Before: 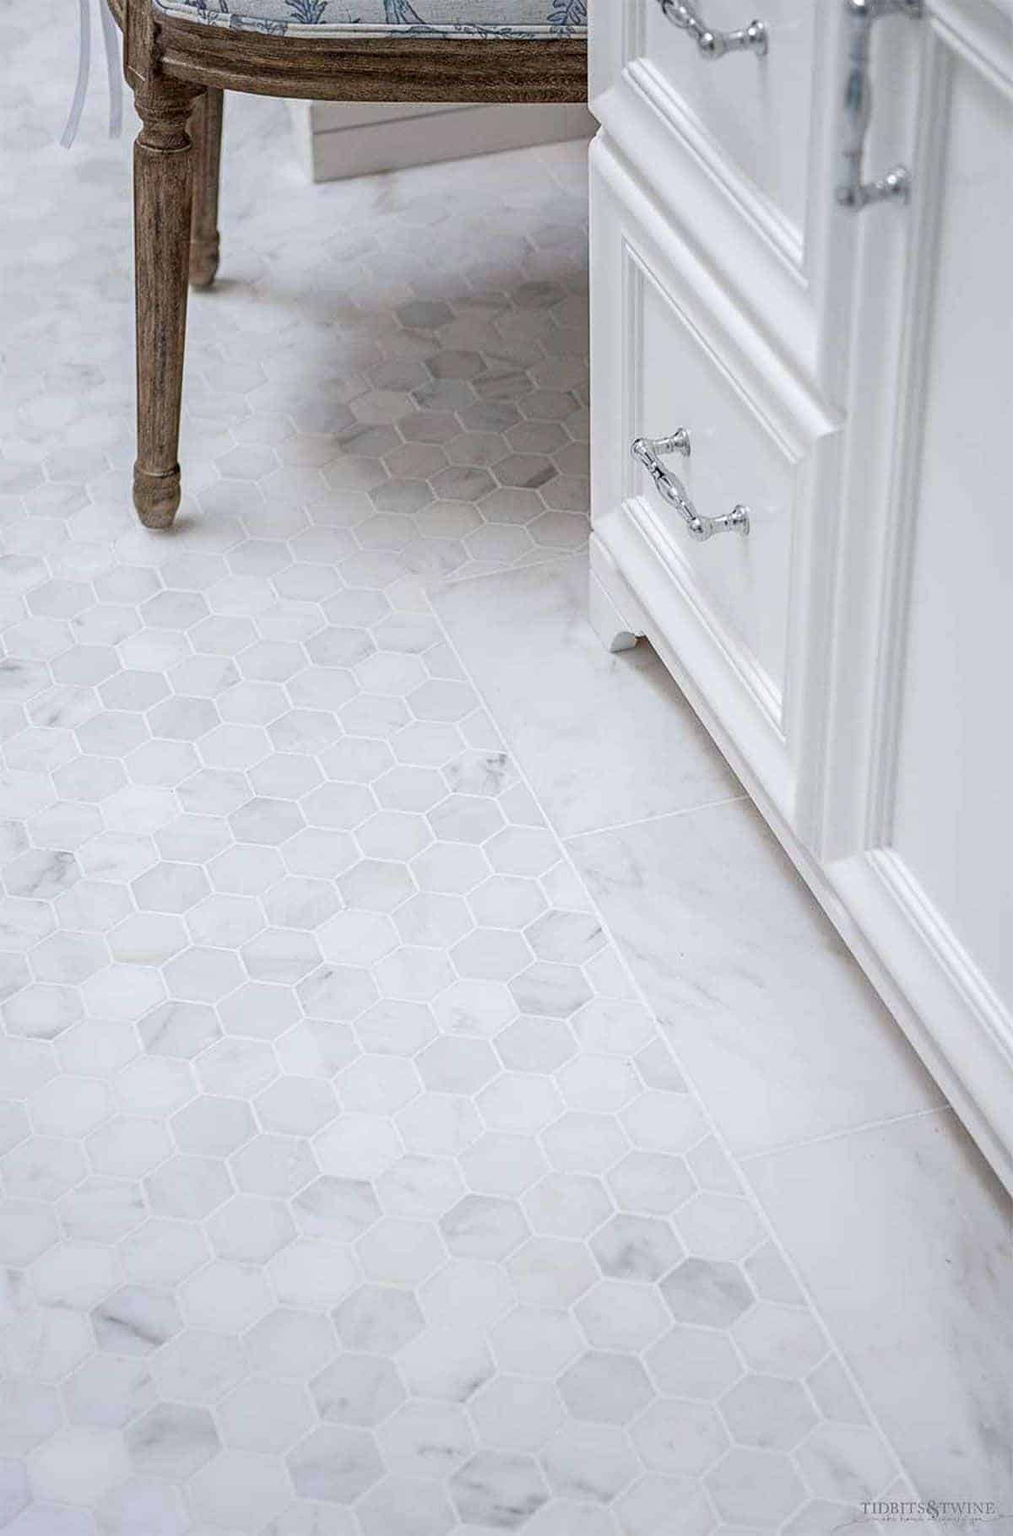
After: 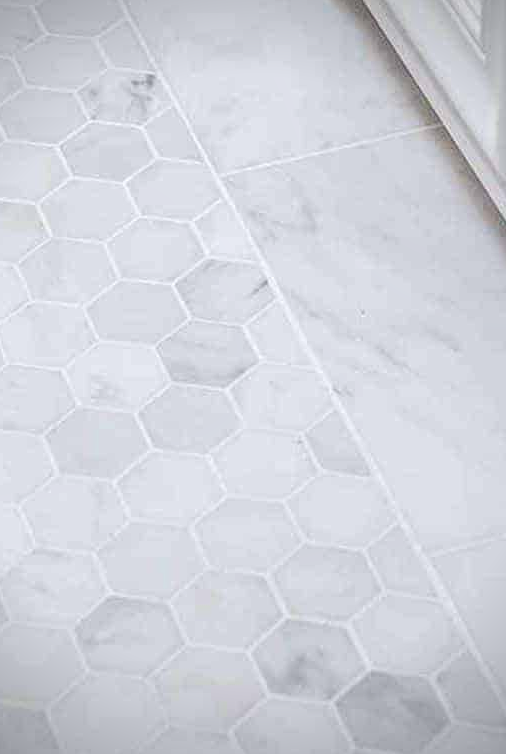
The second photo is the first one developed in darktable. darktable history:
vignetting: brightness -0.566, saturation 0.003
local contrast: on, module defaults
crop: left 37.099%, top 45.024%, right 20.727%, bottom 13.541%
